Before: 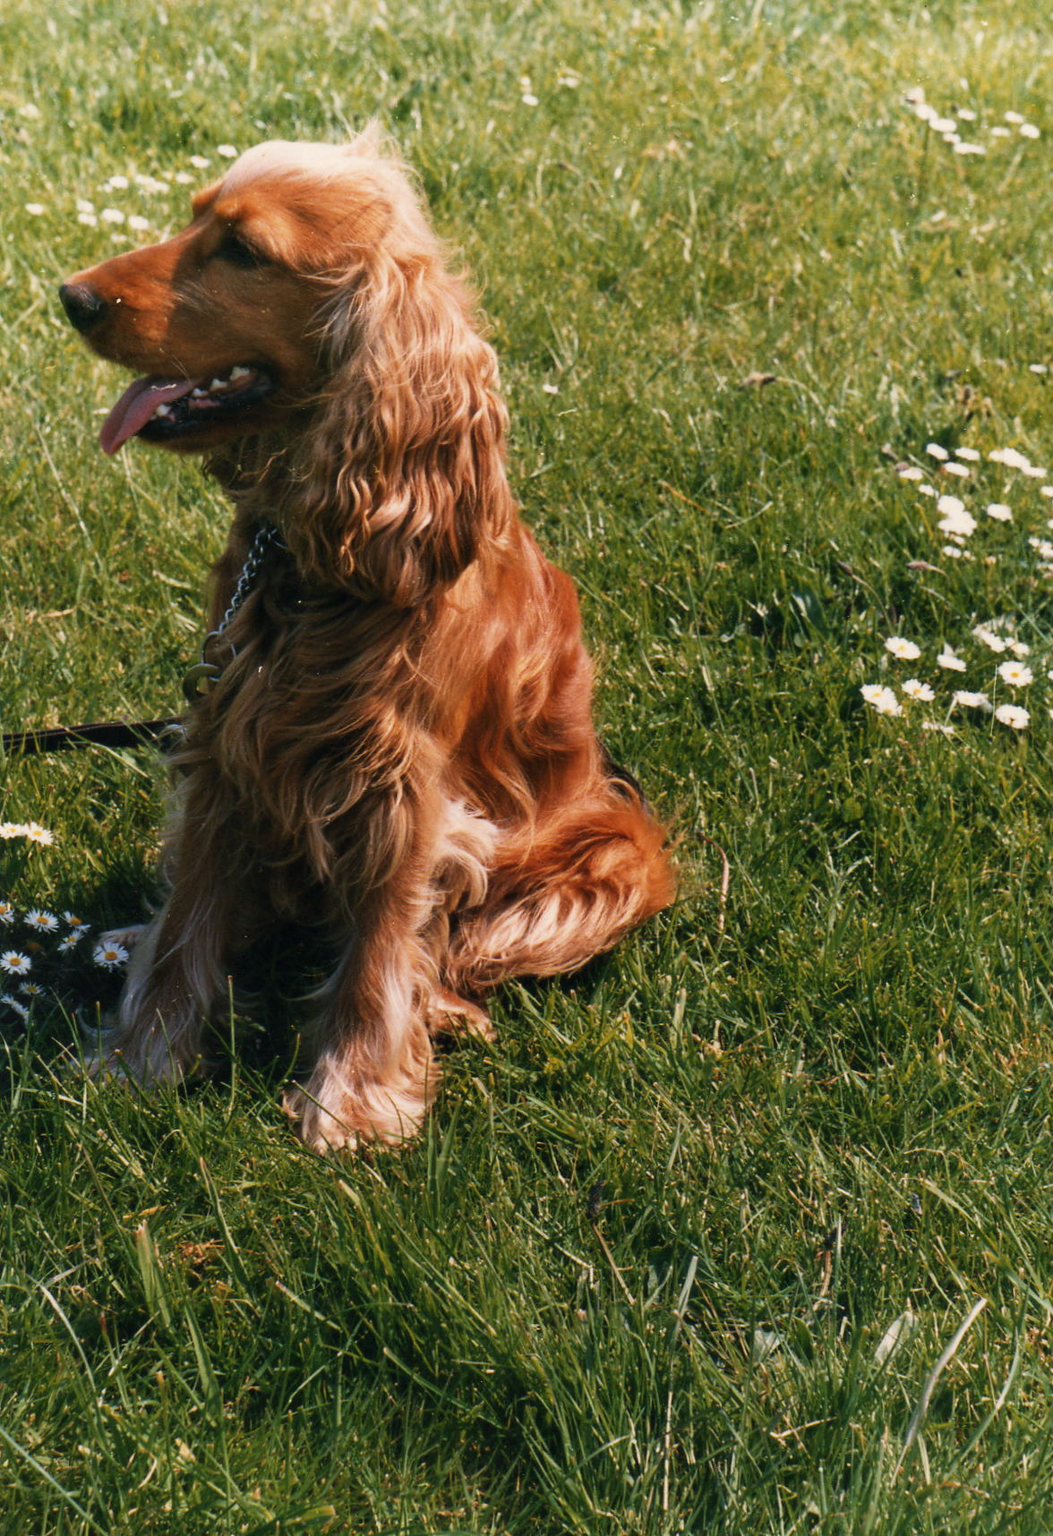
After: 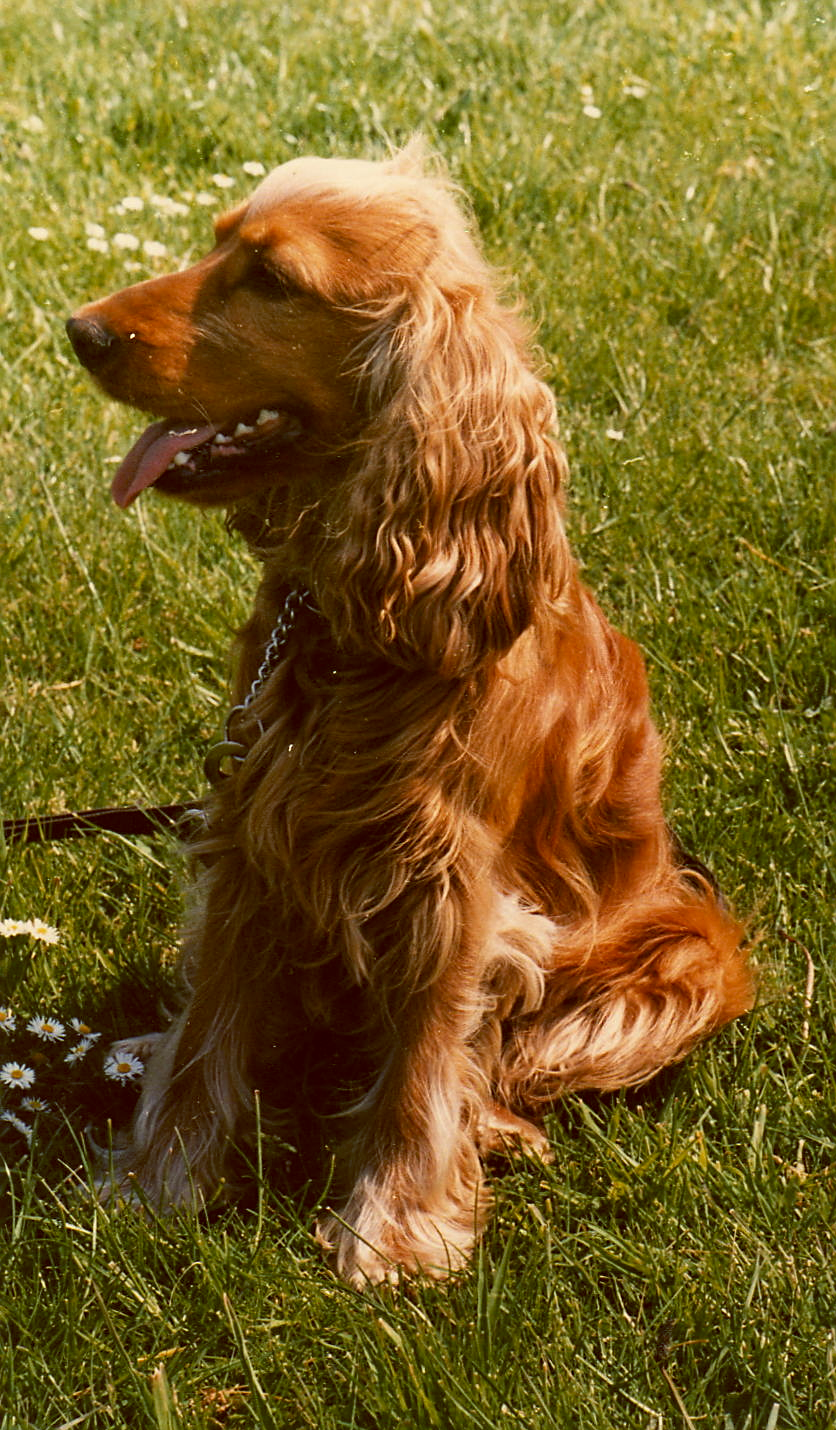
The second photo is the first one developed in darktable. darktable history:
color balance: lift [1.001, 1.007, 1, 0.993], gamma [1.023, 1.026, 1.01, 0.974], gain [0.964, 1.059, 1.073, 0.927]
crop: right 28.885%, bottom 16.626%
tone equalizer: on, module defaults
sharpen: on, module defaults
